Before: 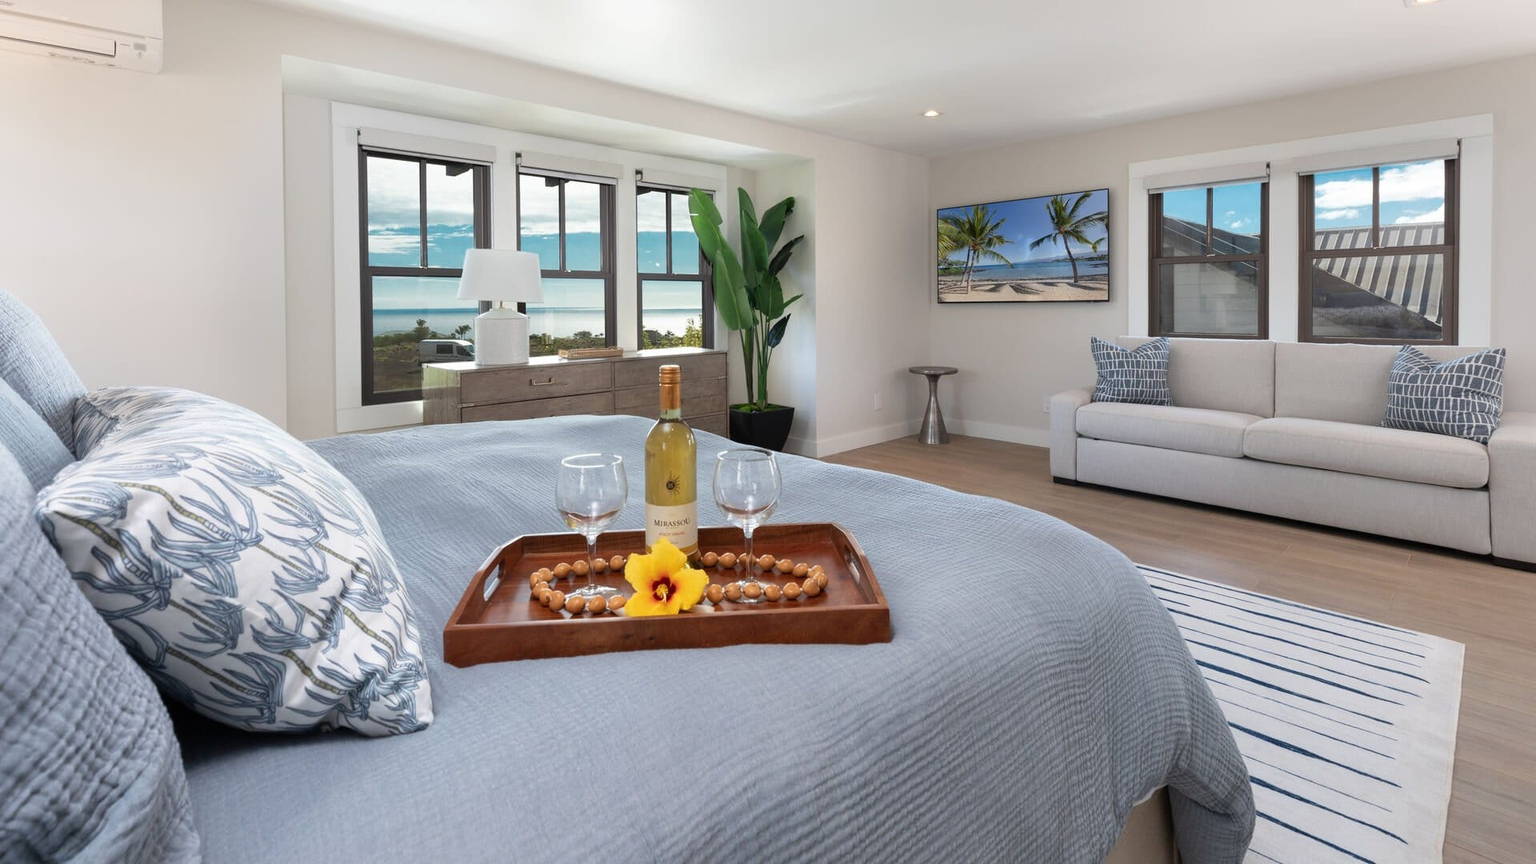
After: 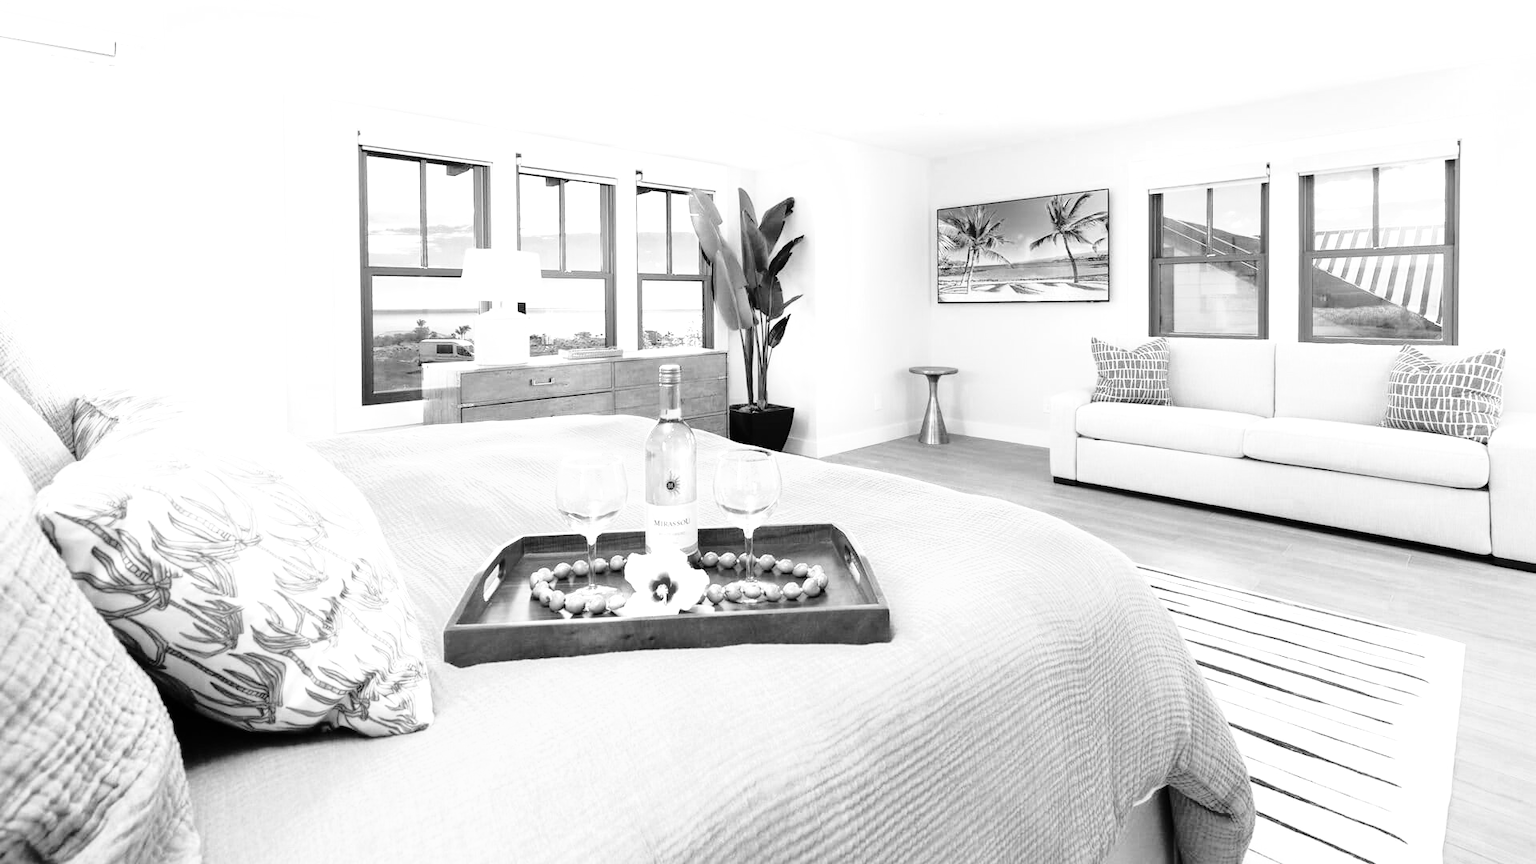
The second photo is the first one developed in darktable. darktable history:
color zones: curves: ch0 [(0.002, 0.593) (0.143, 0.417) (0.285, 0.541) (0.455, 0.289) (0.608, 0.327) (0.727, 0.283) (0.869, 0.571) (1, 0.603)]; ch1 [(0, 0) (0.143, 0) (0.286, 0) (0.429, 0) (0.571, 0) (0.714, 0) (0.857, 0)]
base curve: curves: ch0 [(0, 0) (0.032, 0.037) (0.105, 0.228) (0.435, 0.76) (0.856, 0.983) (1, 1)], preserve colors none
tone equalizer: -8 EV -1.06 EV, -7 EV -0.985 EV, -6 EV -0.883 EV, -5 EV -0.587 EV, -3 EV 0.598 EV, -2 EV 0.85 EV, -1 EV 0.989 EV, +0 EV 1.08 EV
